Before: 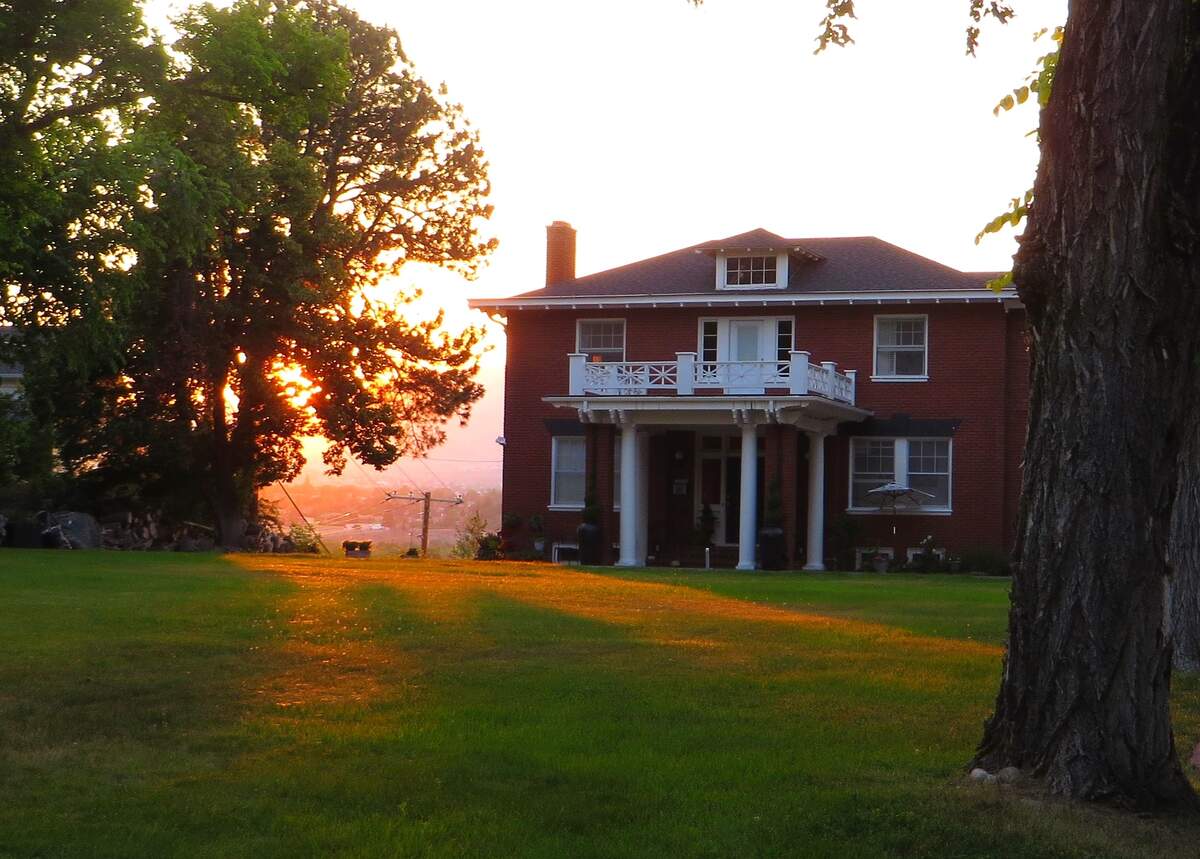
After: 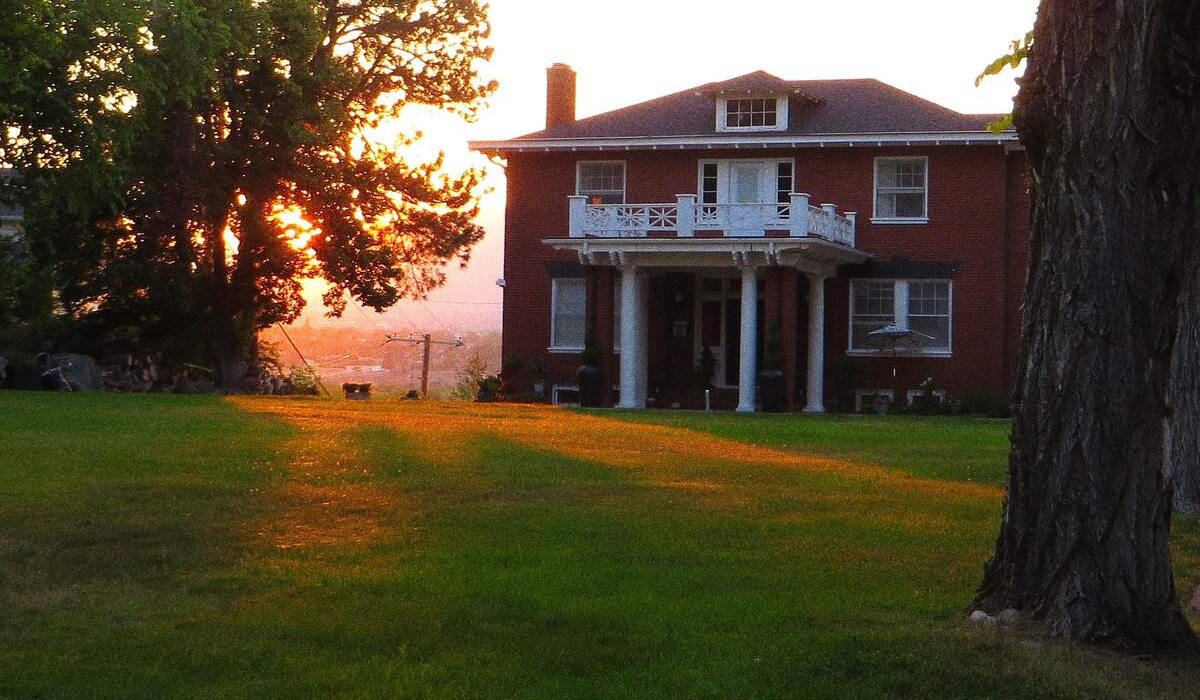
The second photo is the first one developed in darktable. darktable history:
grain: coarseness 0.09 ISO, strength 40%
crop and rotate: top 18.507%
